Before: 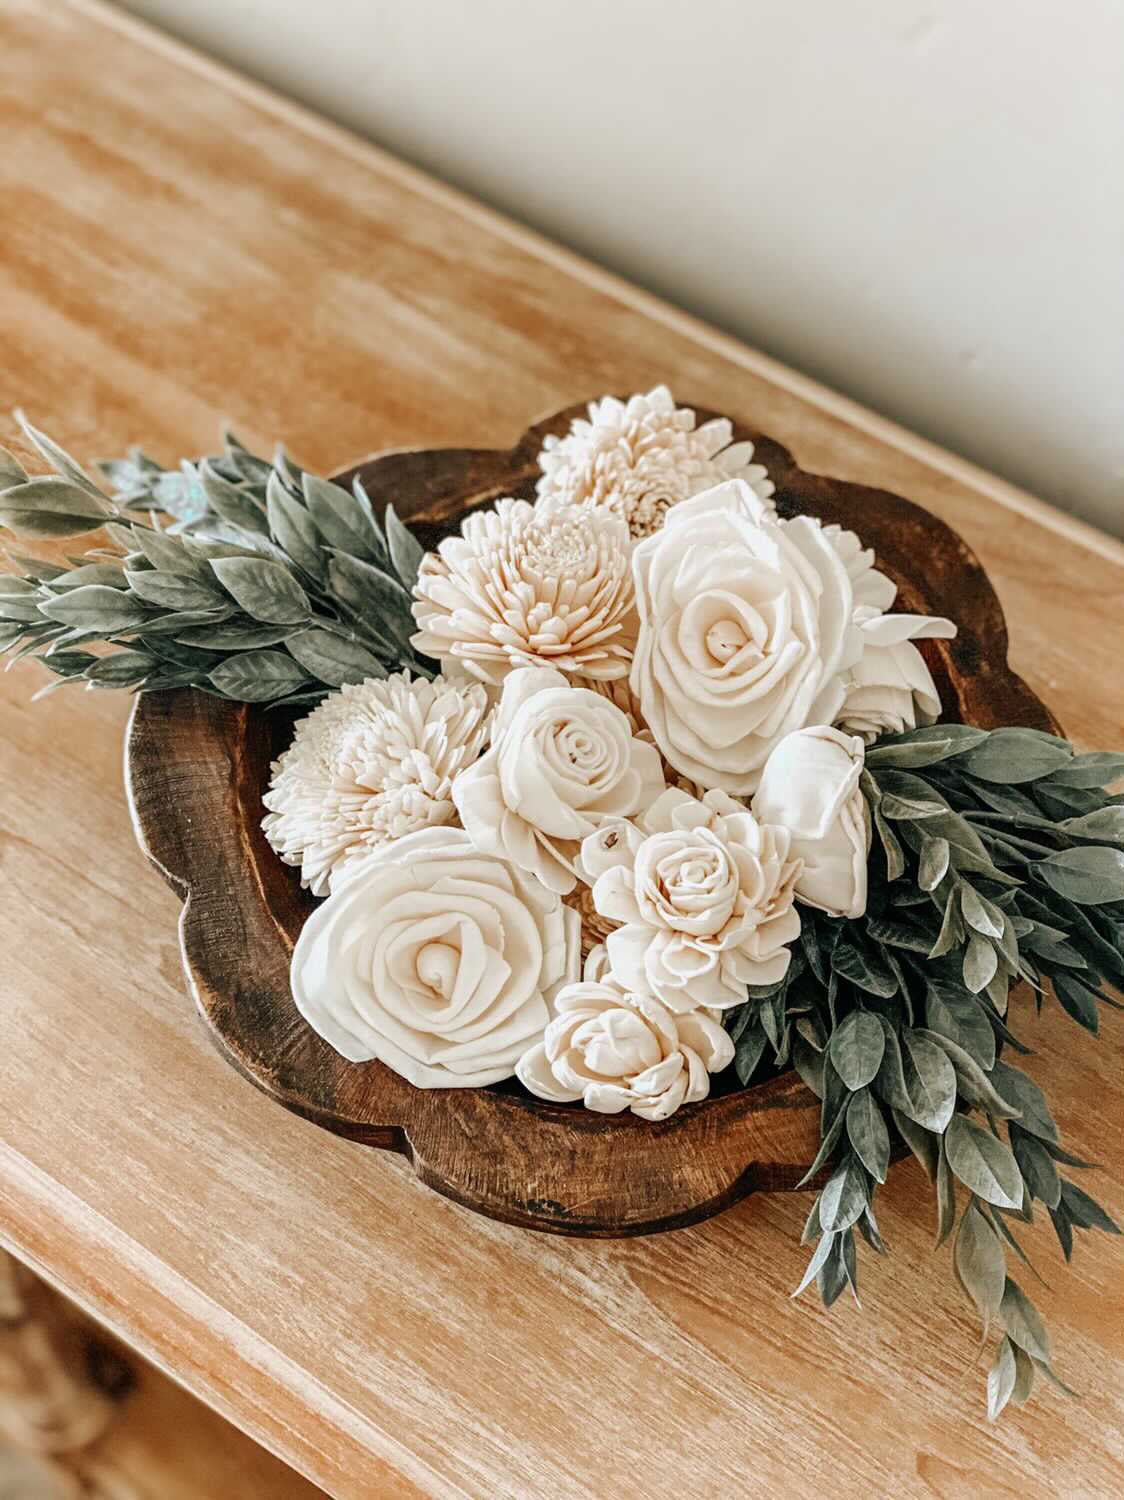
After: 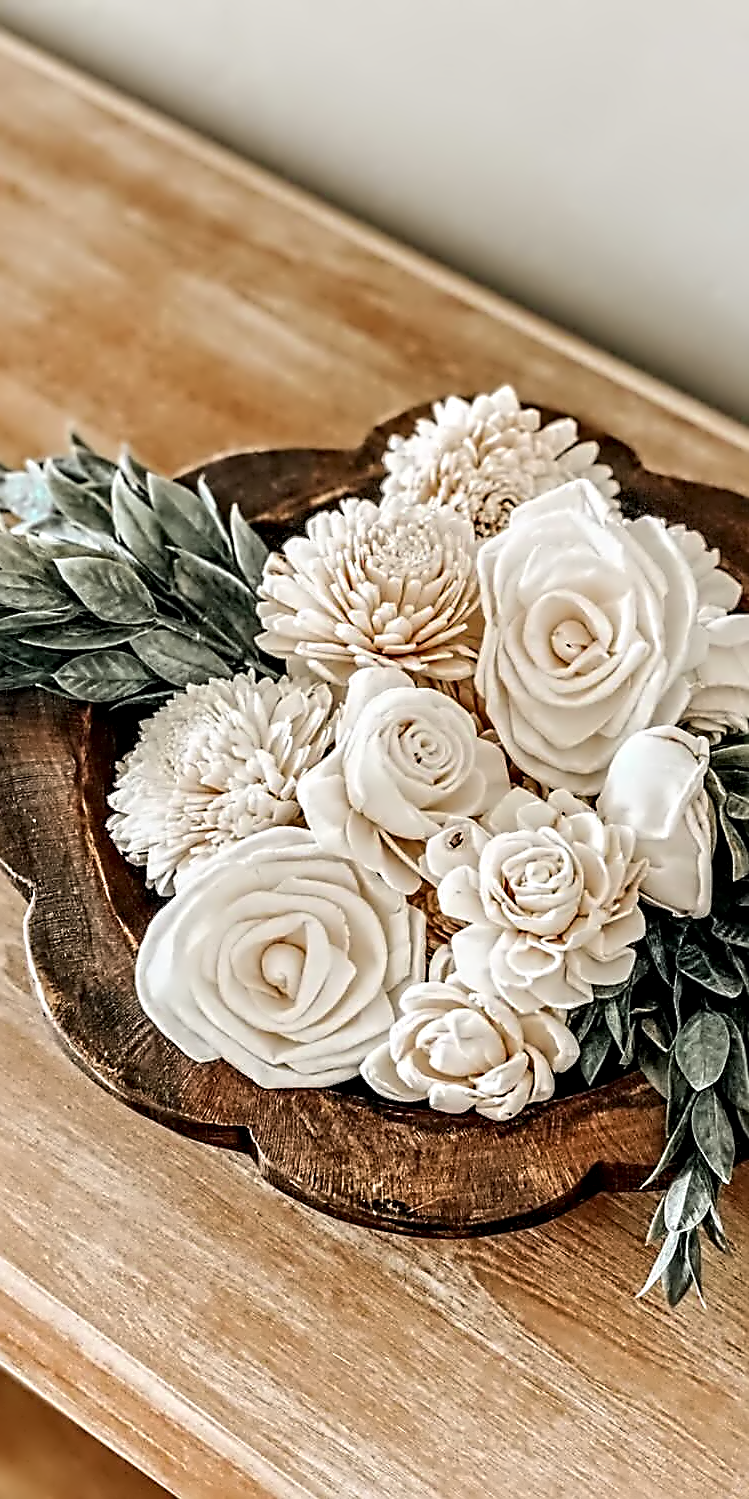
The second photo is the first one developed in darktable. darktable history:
sharpen: on, module defaults
contrast equalizer: octaves 7, y [[0.5, 0.542, 0.583, 0.625, 0.667, 0.708], [0.5 ×6], [0.5 ×6], [0, 0.033, 0.067, 0.1, 0.133, 0.167], [0, 0.05, 0.1, 0.15, 0.2, 0.25]]
crop and rotate: left 13.81%, right 19.529%
exposure: black level correction 0.001, compensate highlight preservation false
